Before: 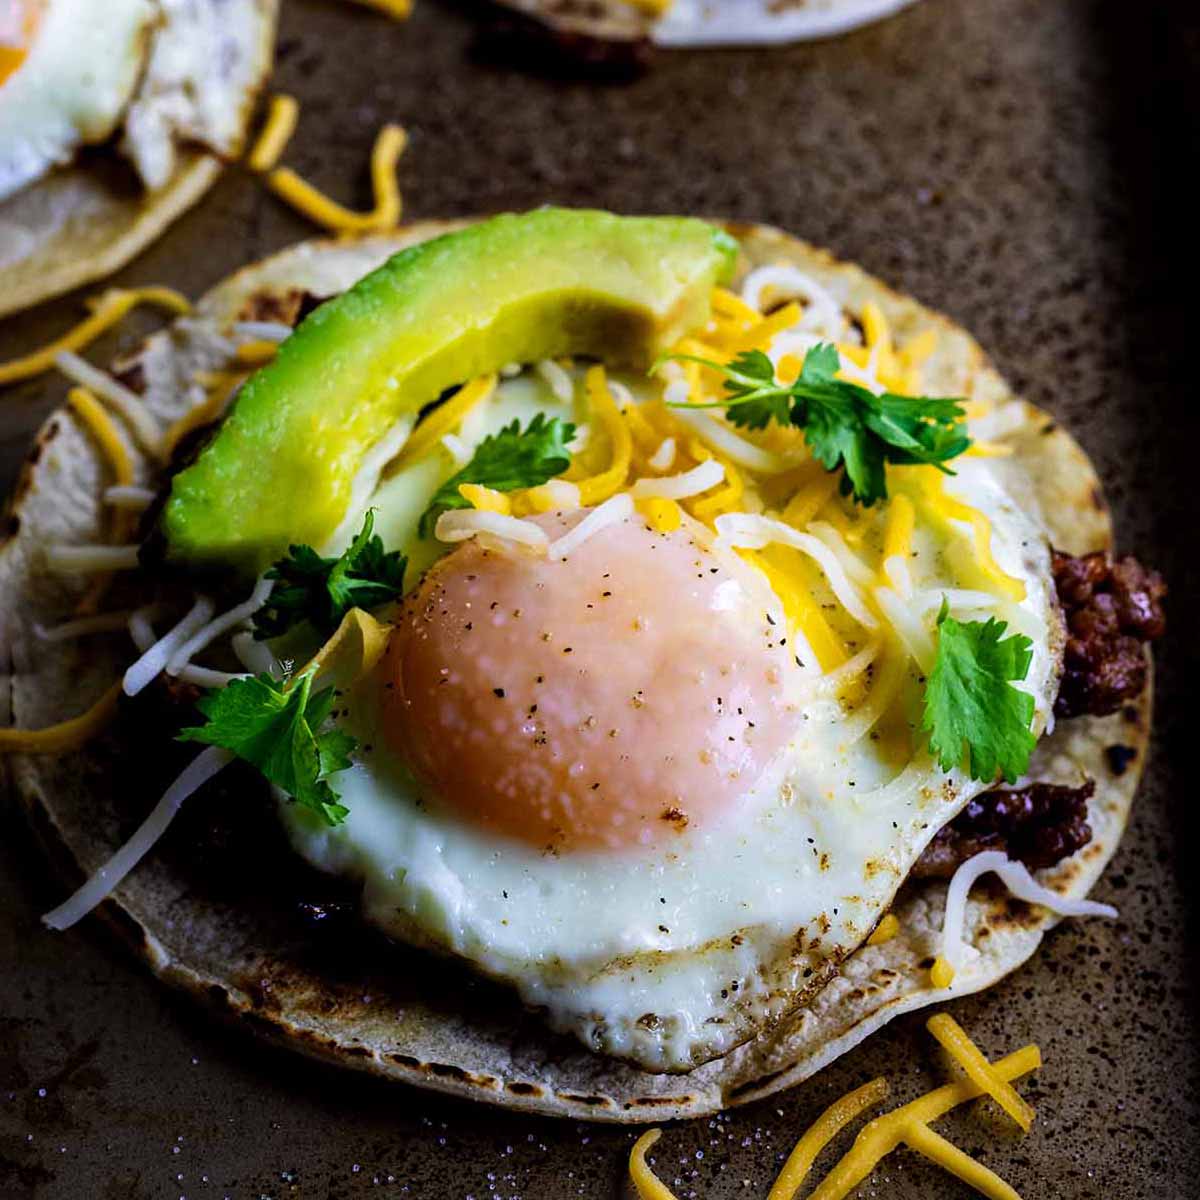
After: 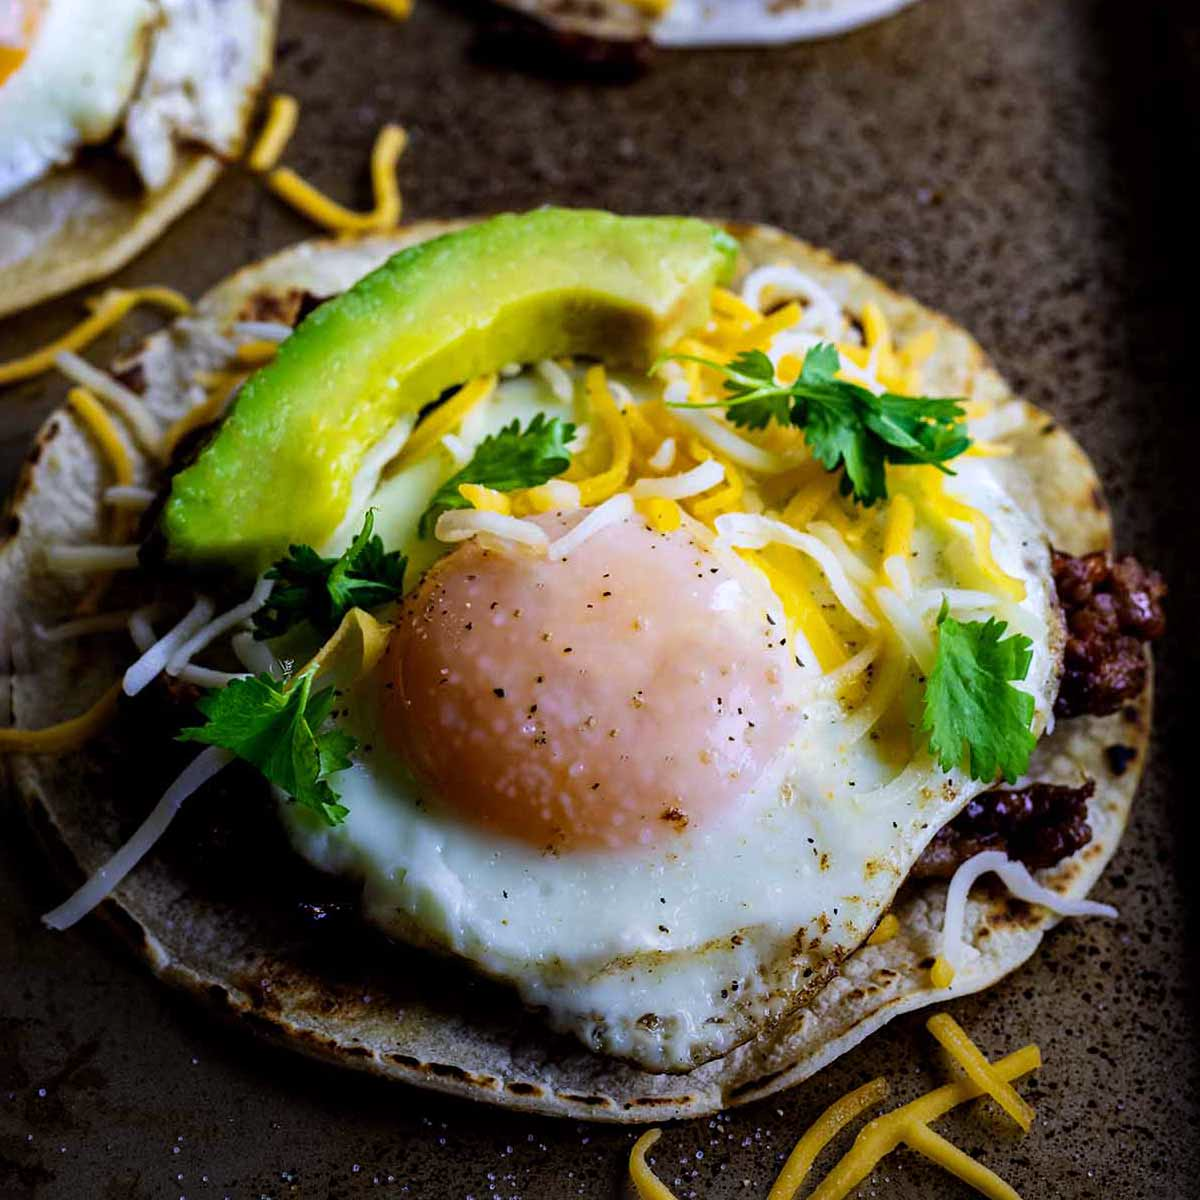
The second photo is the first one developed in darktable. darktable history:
graduated density: rotation -180°, offset 24.95
white balance: red 0.983, blue 1.036
